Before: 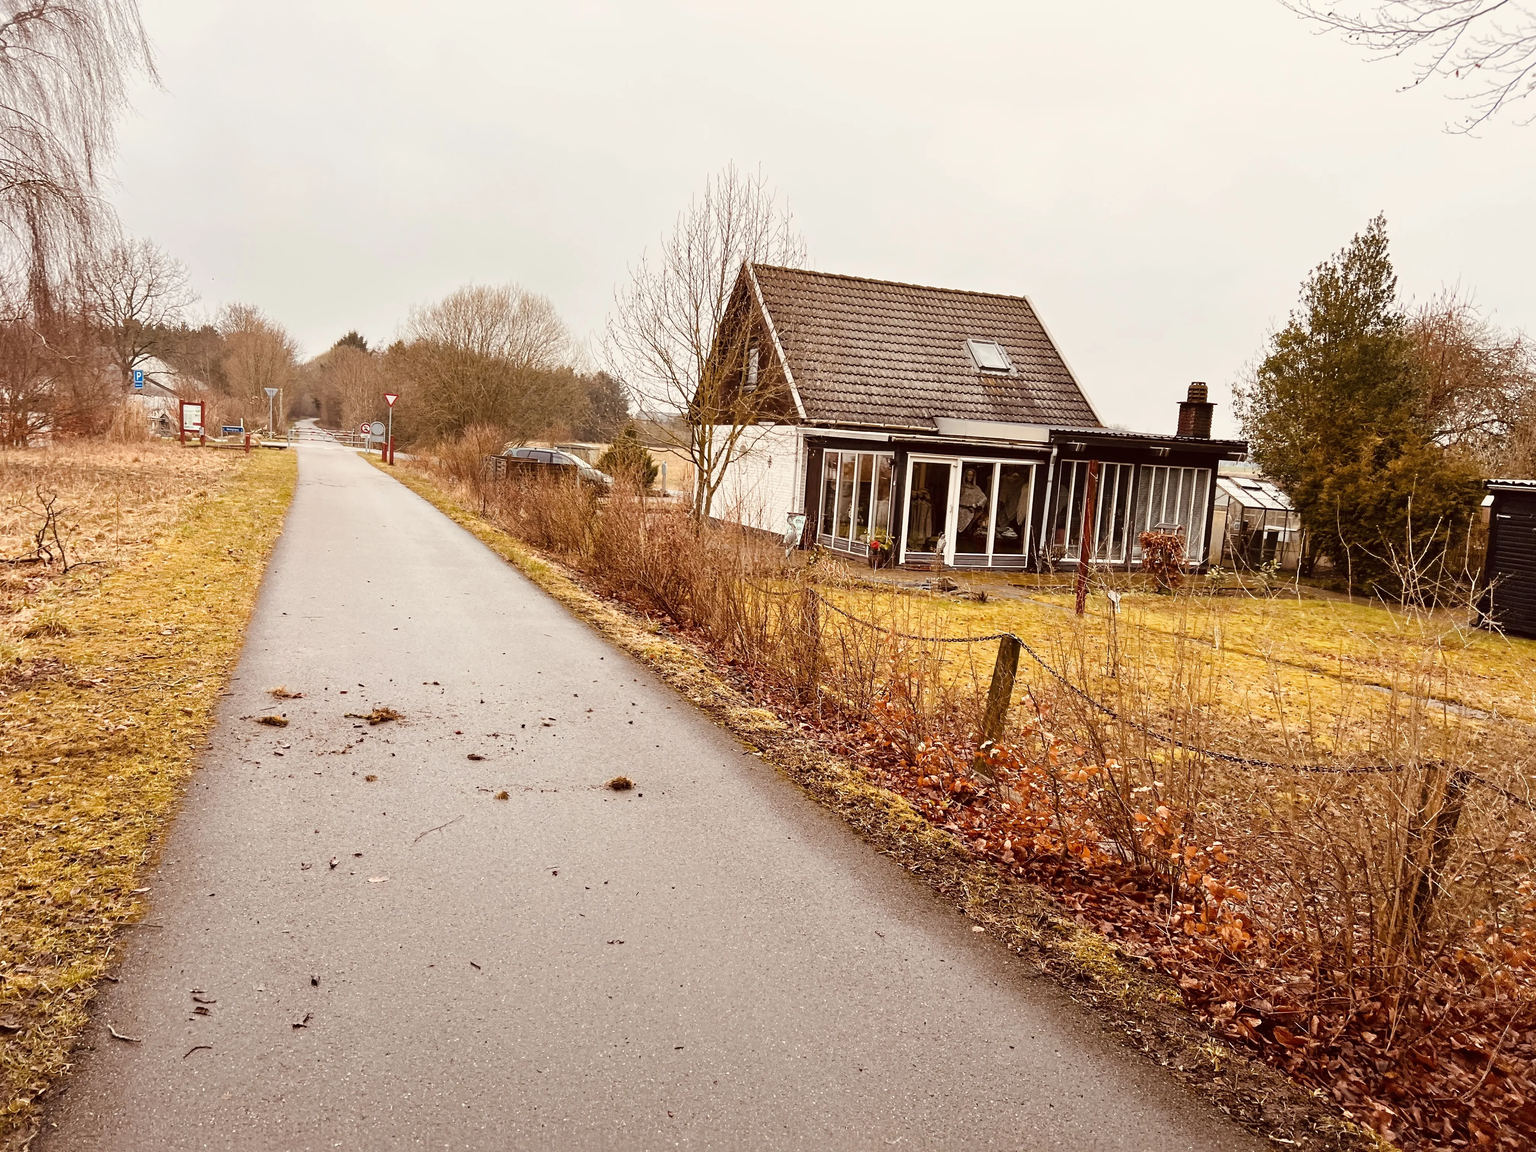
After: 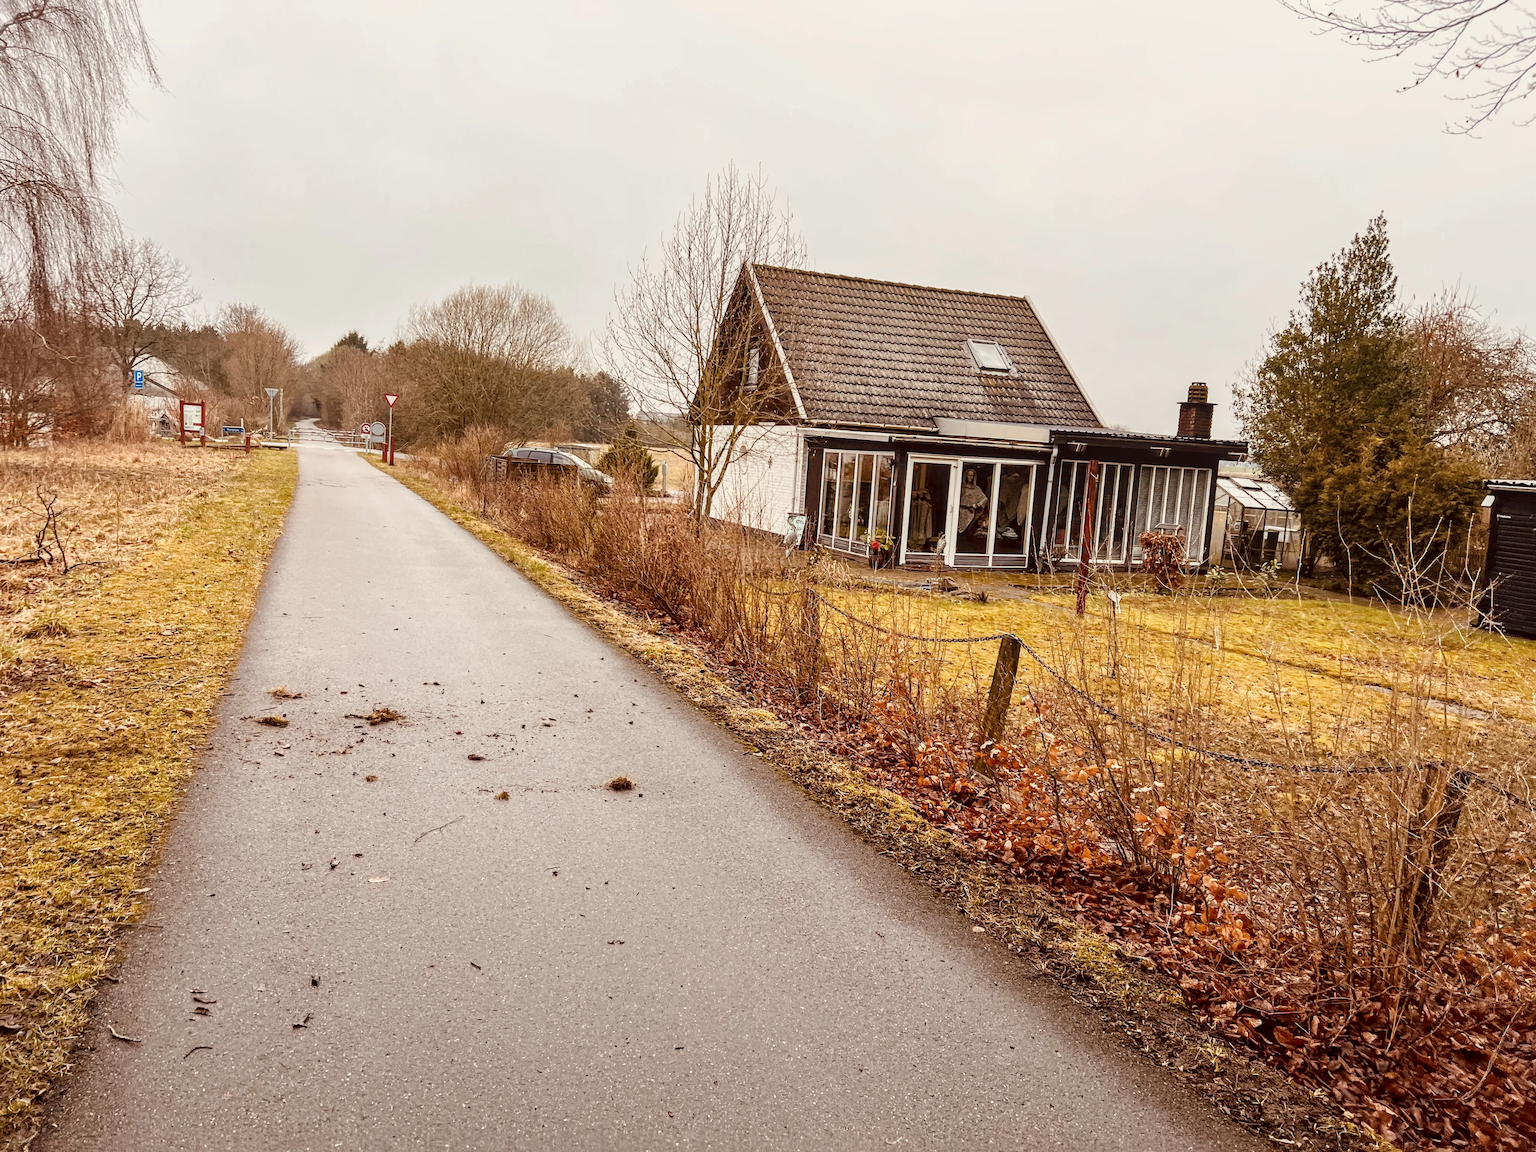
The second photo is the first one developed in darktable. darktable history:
local contrast: on, module defaults
exposure: exposure -0.069 EV, compensate highlight preservation false
